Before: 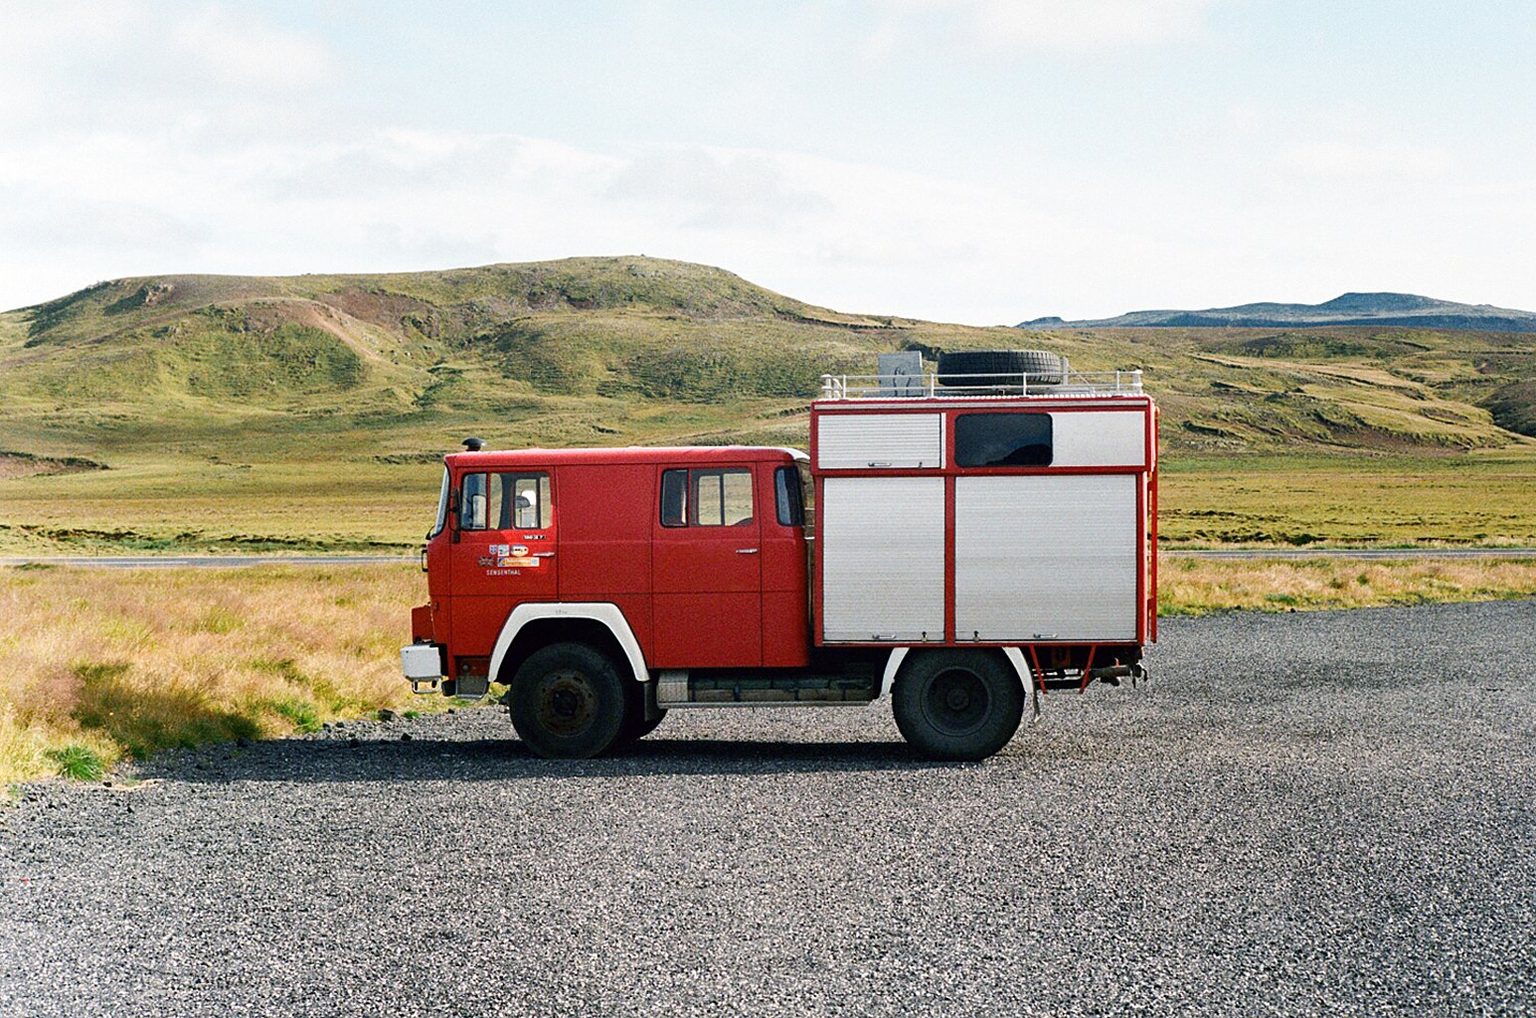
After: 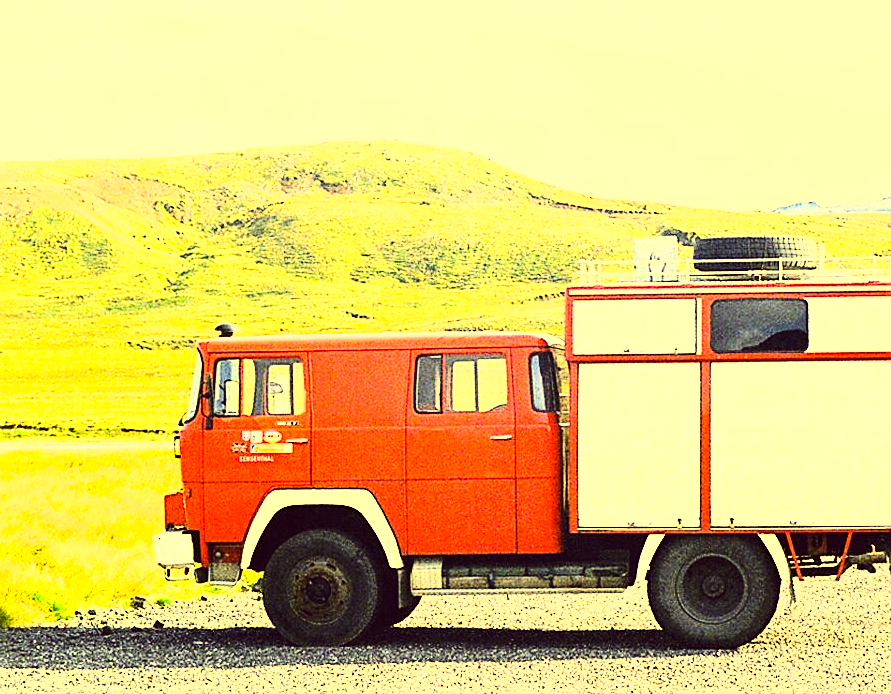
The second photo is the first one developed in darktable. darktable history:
sharpen: radius 1.866, amount 0.402, threshold 1.155
exposure: black level correction -0.002, exposure 1.354 EV, compensate exposure bias true, compensate highlight preservation false
crop: left 16.224%, top 11.457%, right 26.061%, bottom 20.769%
color correction: highlights a* -0.339, highlights b* 39.87, shadows a* 9.56, shadows b* -0.943
base curve: curves: ch0 [(0, 0) (0.007, 0.004) (0.027, 0.03) (0.046, 0.07) (0.207, 0.54) (0.442, 0.872) (0.673, 0.972) (1, 1)]
